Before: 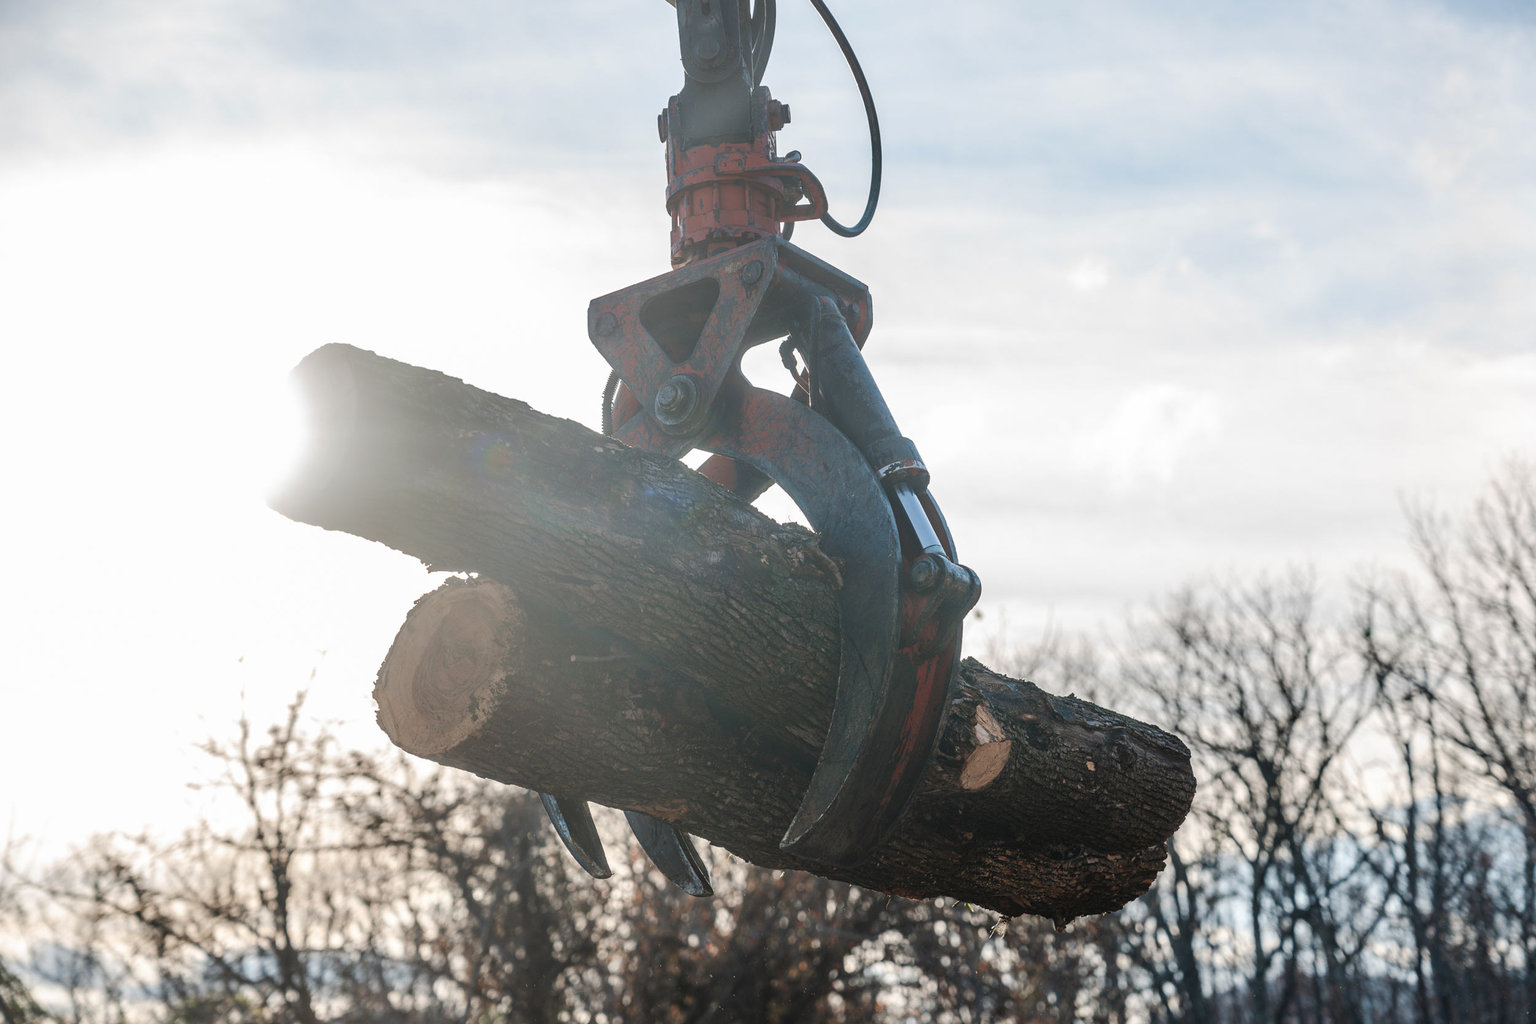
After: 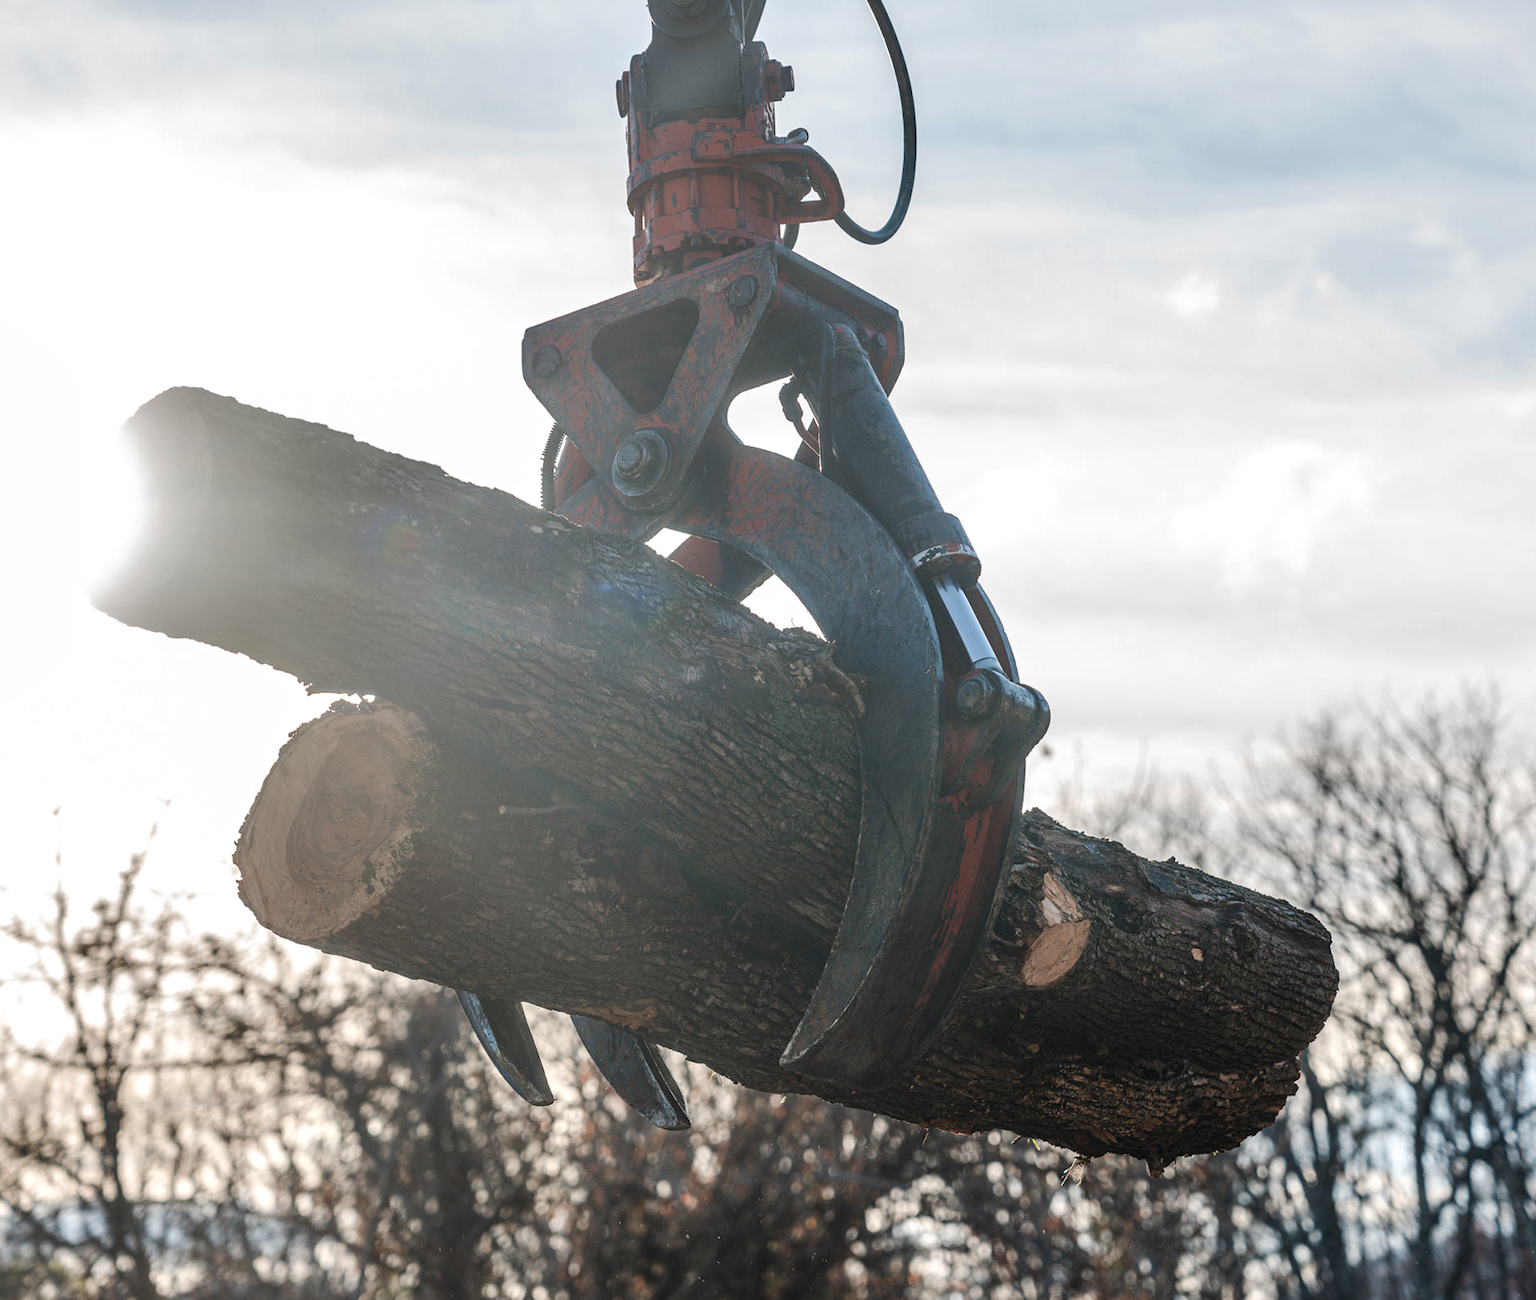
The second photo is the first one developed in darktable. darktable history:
tone equalizer: on, module defaults
crop and rotate: left 12.969%, top 5.415%, right 12.55%
shadows and highlights: radius 128.14, shadows 30.41, highlights -31.17, low approximation 0.01, soften with gaussian
local contrast: highlights 102%, shadows 98%, detail 120%, midtone range 0.2
